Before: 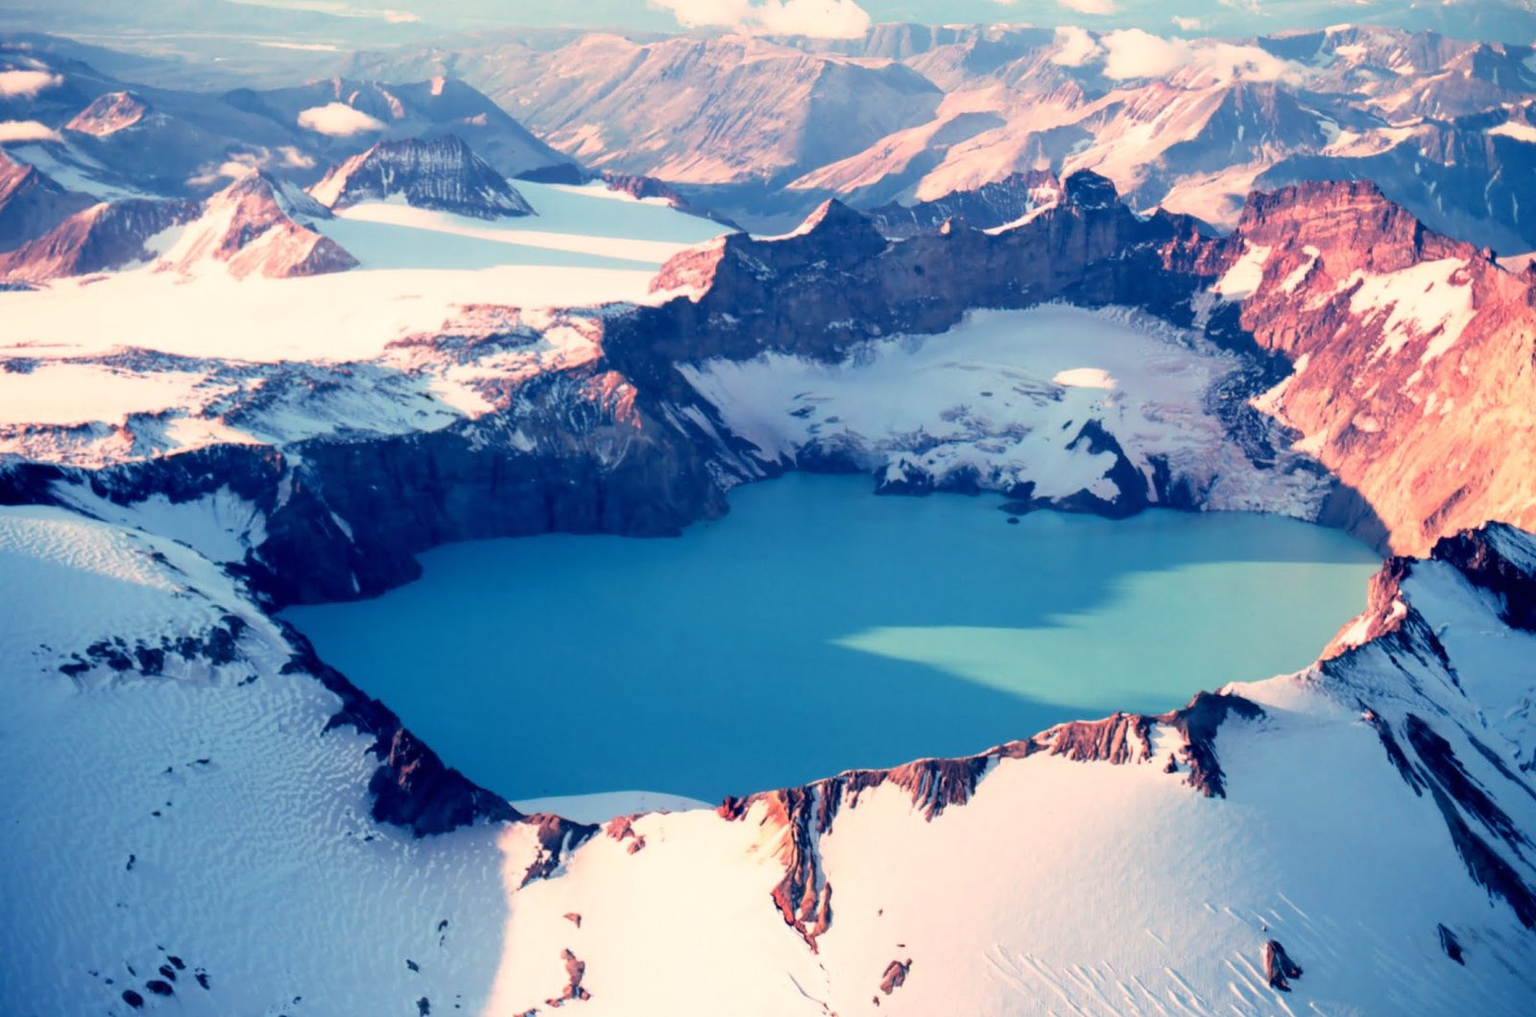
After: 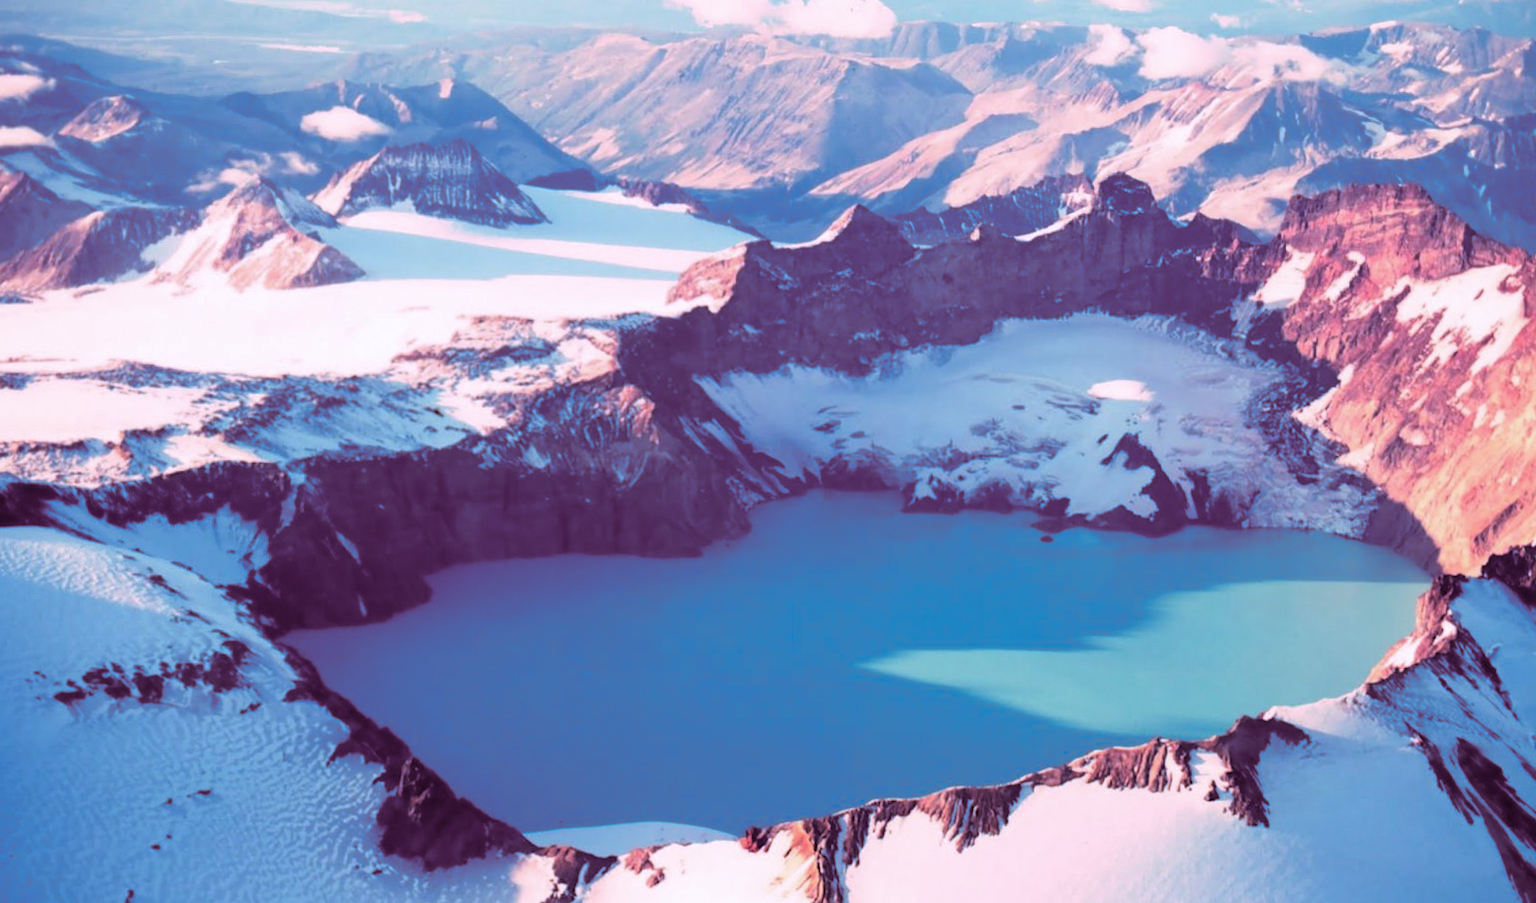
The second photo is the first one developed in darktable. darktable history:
crop and rotate: angle 0.2°, left 0.275%, right 3.127%, bottom 14.18%
color calibration: illuminant as shot in camera, x 0.358, y 0.373, temperature 4628.91 K
split-toning: highlights › hue 298.8°, highlights › saturation 0.73, compress 41.76%
white balance: red 0.983, blue 1.036
